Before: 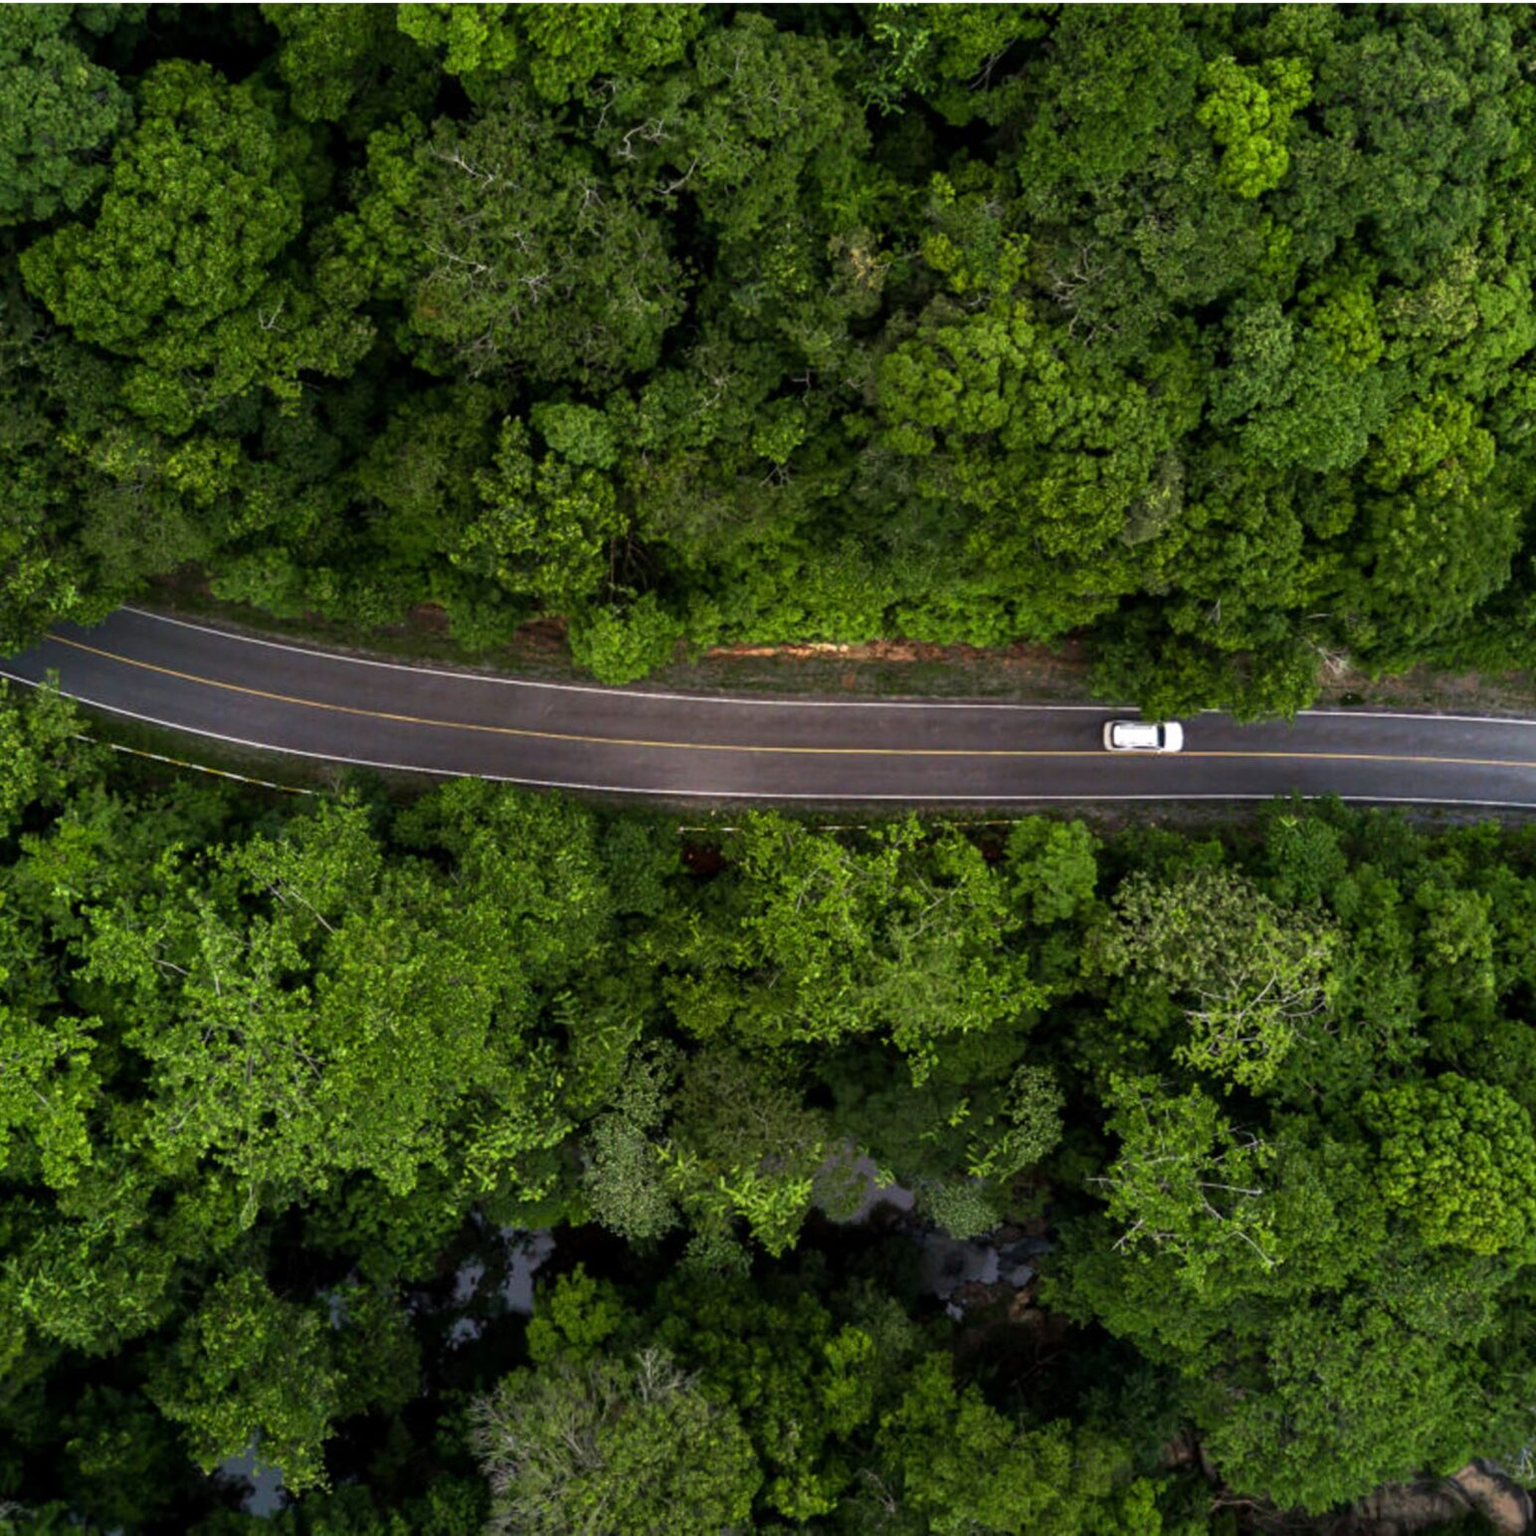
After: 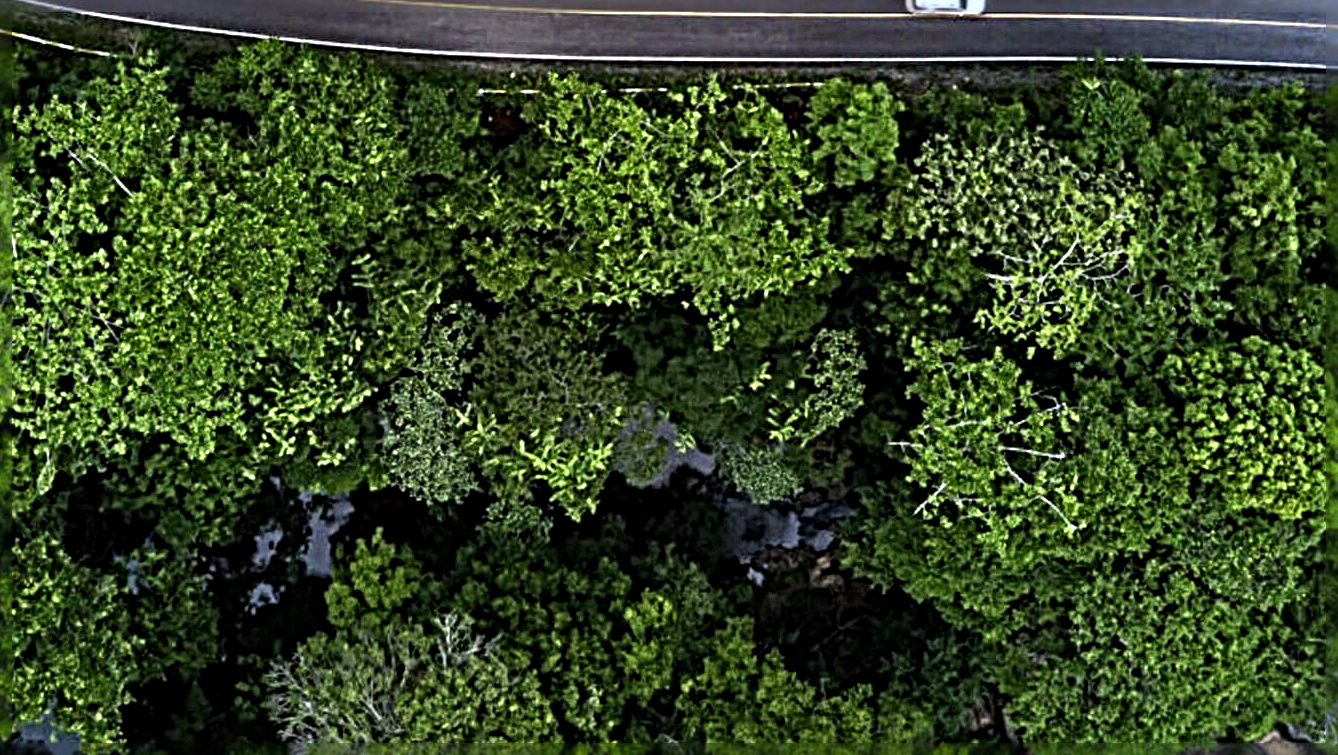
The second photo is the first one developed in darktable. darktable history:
white balance: red 0.924, blue 1.095
sharpen: radius 6.3, amount 1.8, threshold 0
crop and rotate: left 13.306%, top 48.129%, bottom 2.928%
tone equalizer: on, module defaults
